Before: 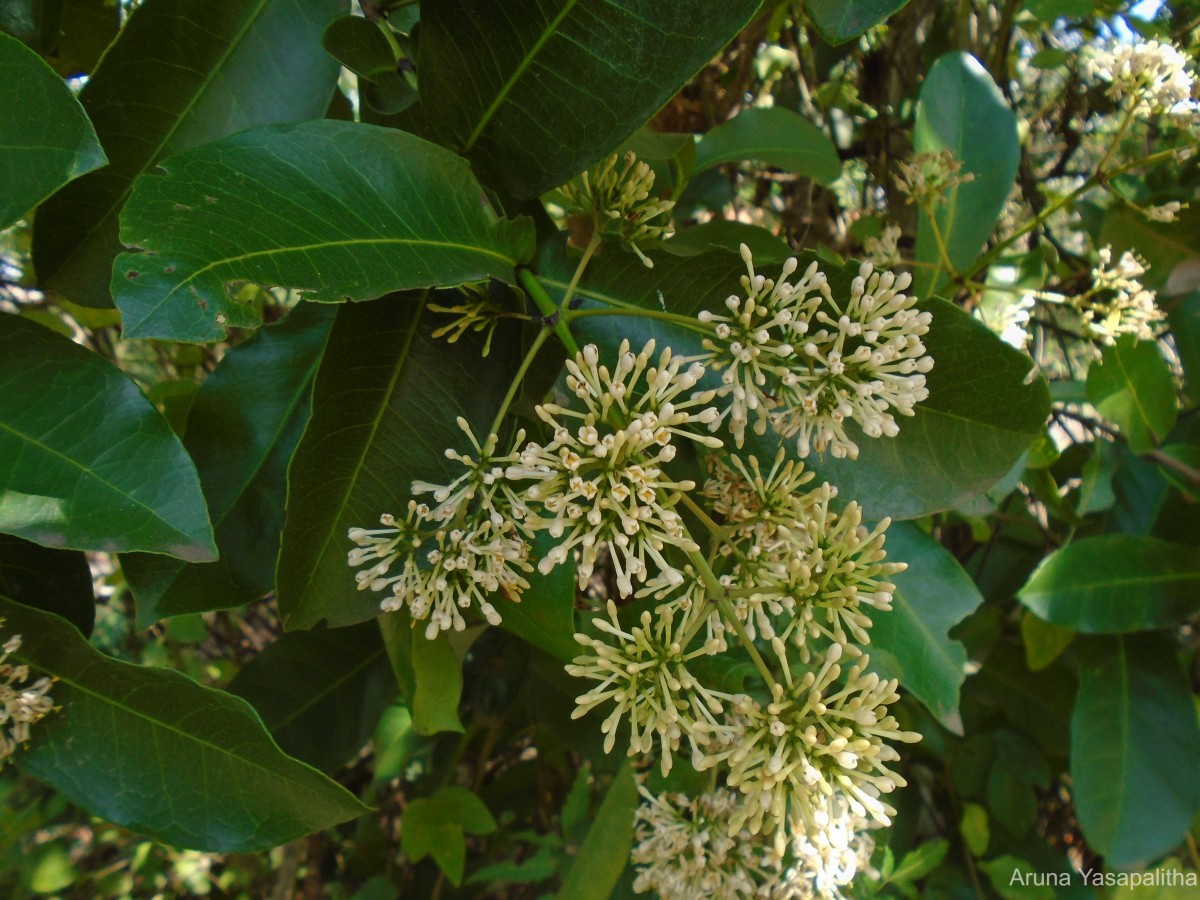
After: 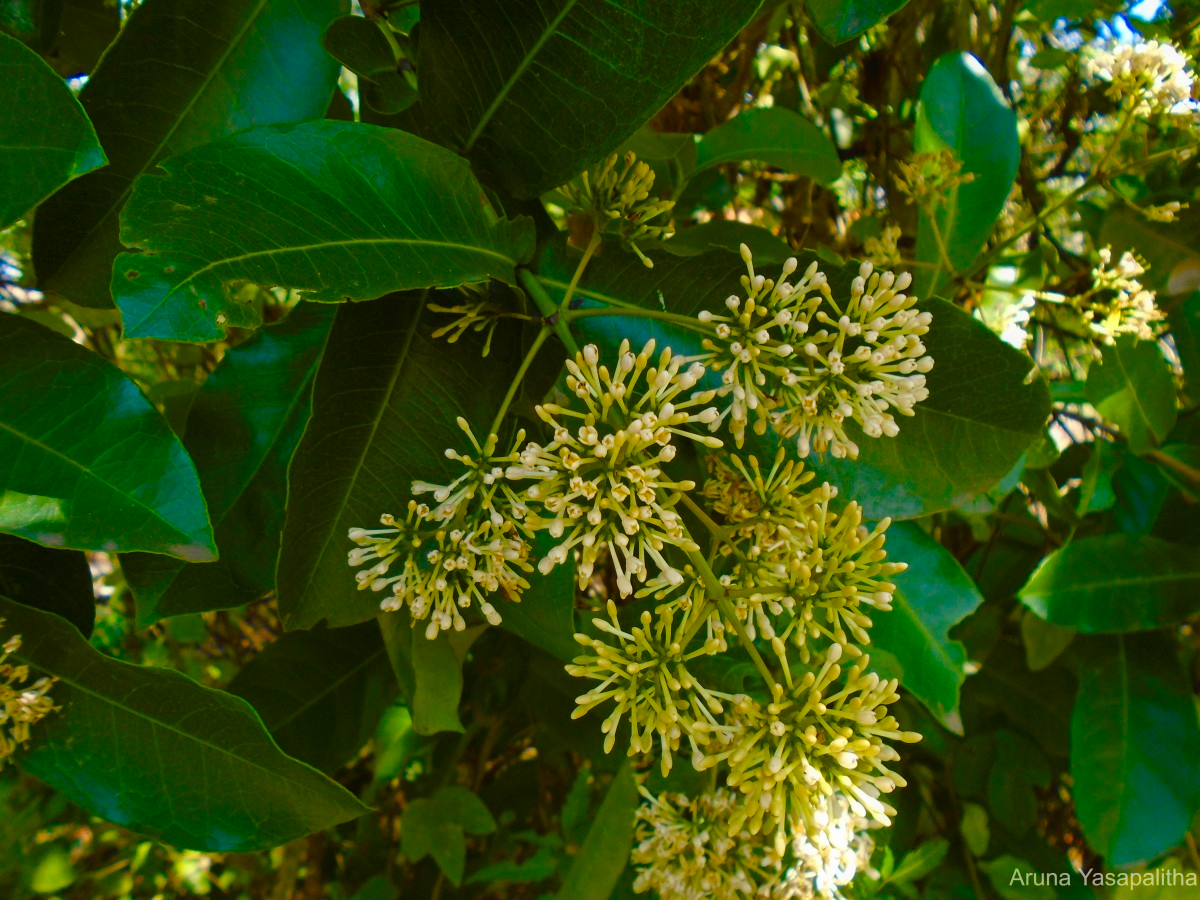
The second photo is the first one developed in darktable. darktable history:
color balance rgb: perceptual saturation grading › global saturation 40.246%, perceptual saturation grading › highlights -25.824%, perceptual saturation grading › mid-tones 35.494%, perceptual saturation grading › shadows 35.012%, global vibrance 39.788%
